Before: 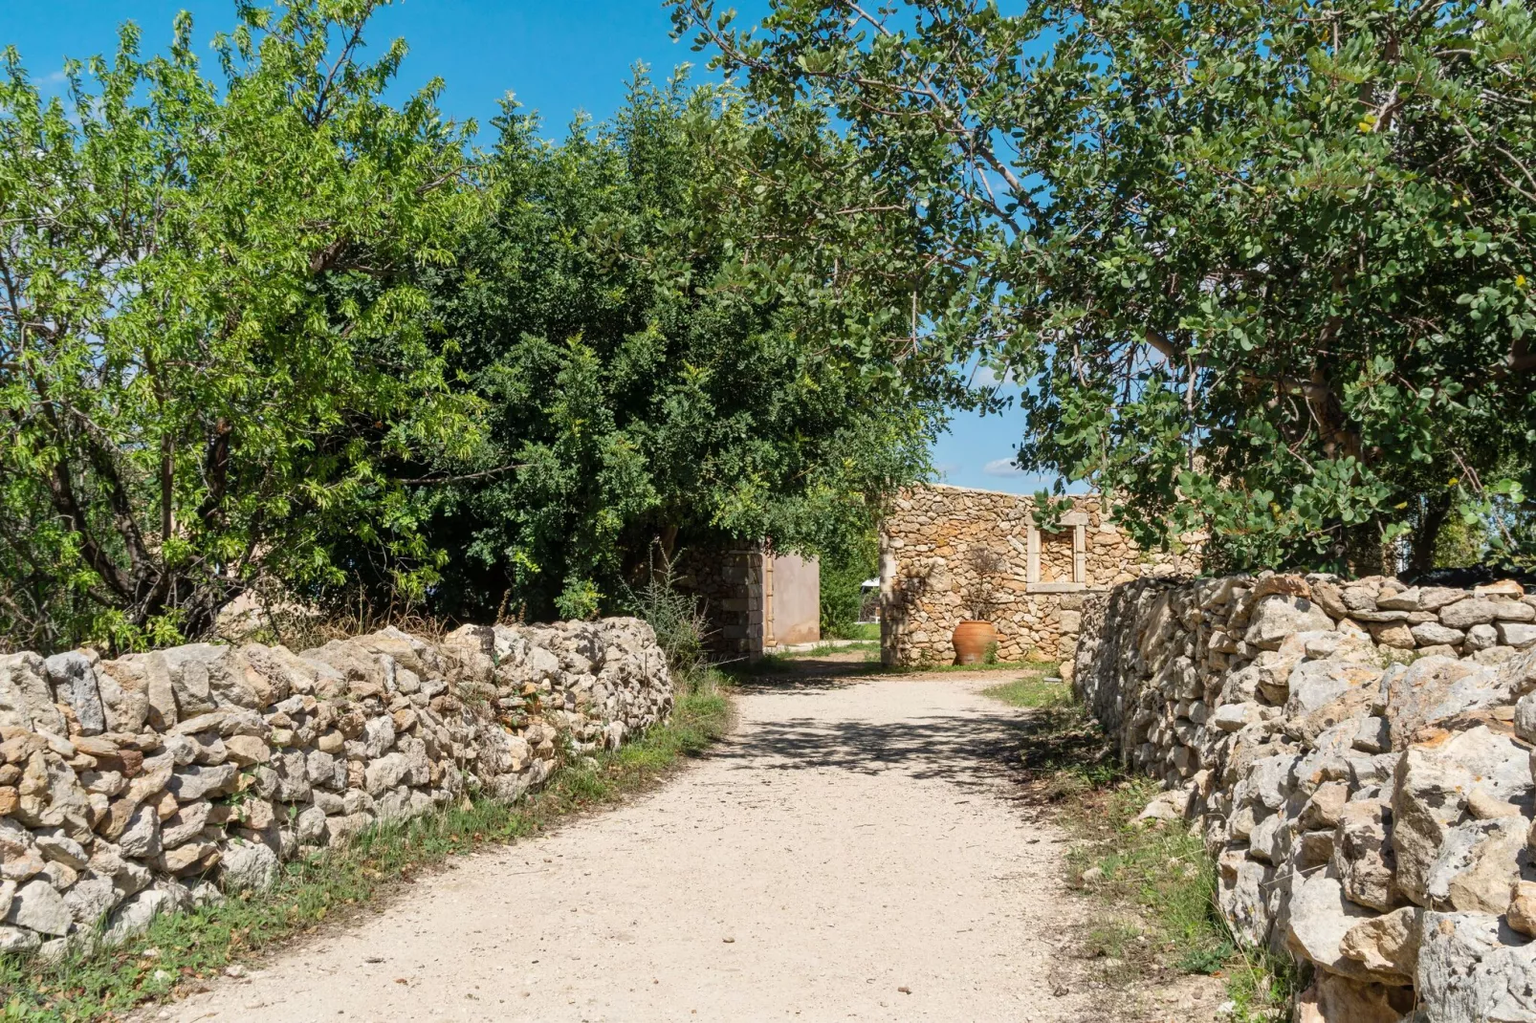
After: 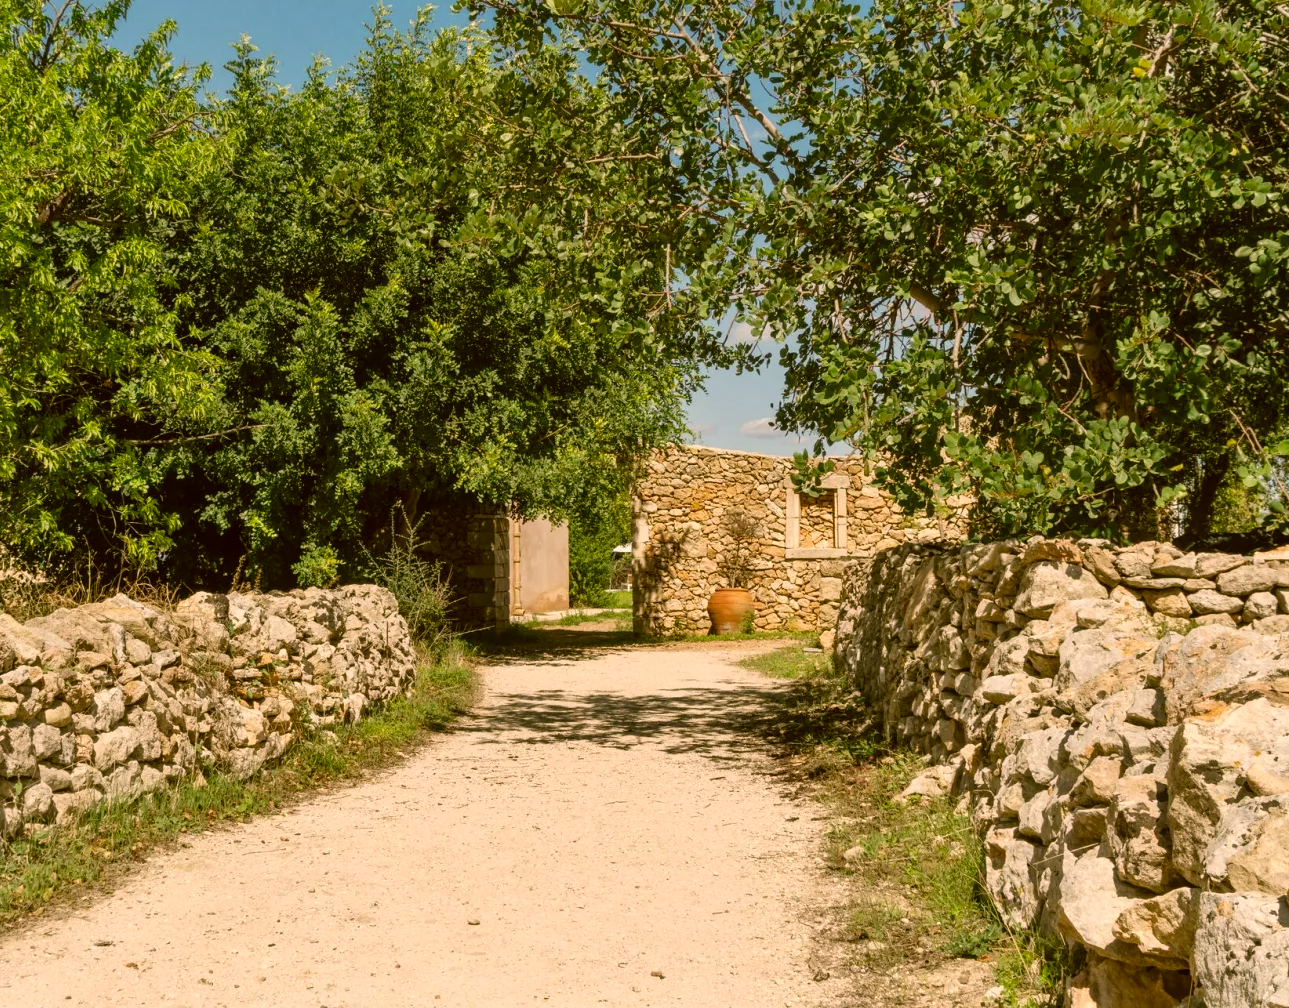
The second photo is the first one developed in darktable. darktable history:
color correction: highlights a* 8.98, highlights b* 15.09, shadows a* -0.49, shadows b* 26.52
crop and rotate: left 17.959%, top 5.771%, right 1.742%
white balance: red 1, blue 1
exposure: compensate highlight preservation false
